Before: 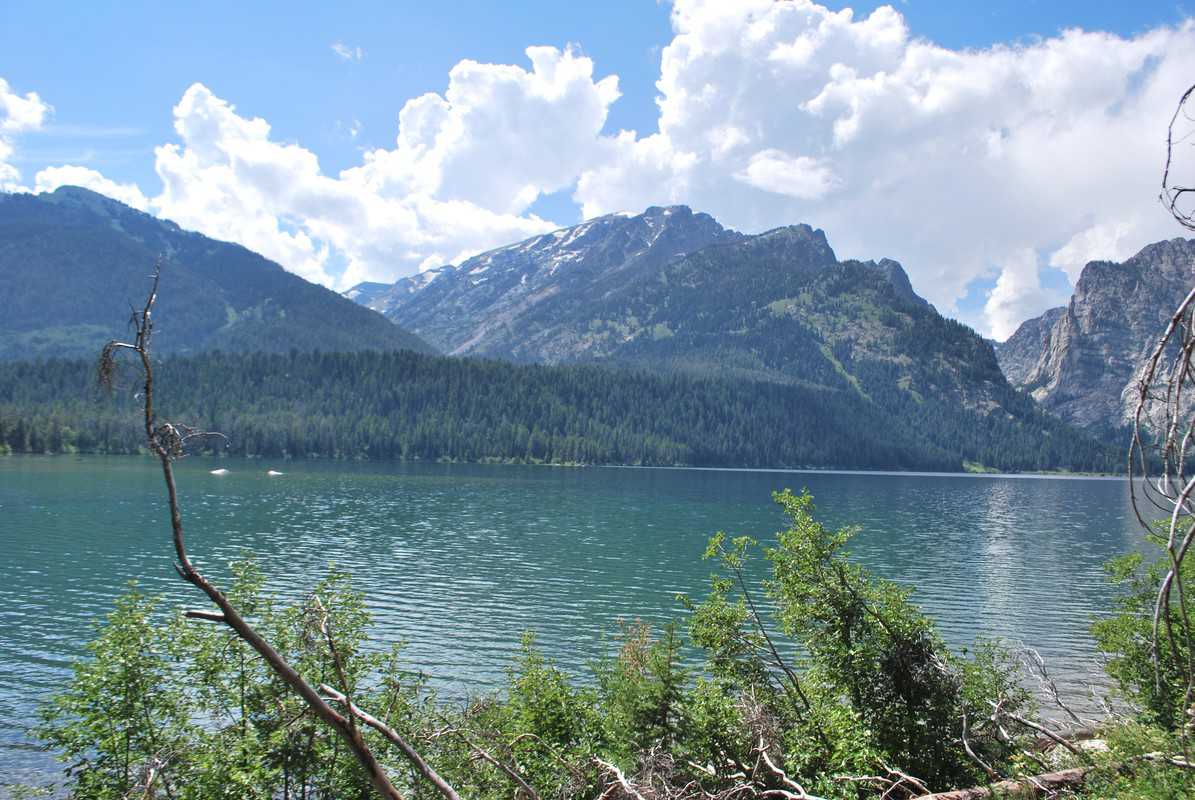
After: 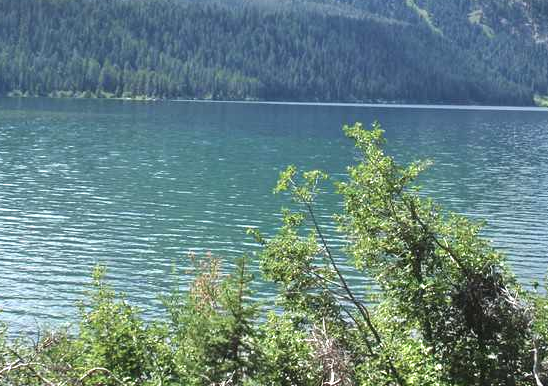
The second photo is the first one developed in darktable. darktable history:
crop: left 35.976%, top 45.819%, right 18.162%, bottom 5.807%
color zones: curves: ch0 [(0, 0.558) (0.143, 0.559) (0.286, 0.529) (0.429, 0.505) (0.571, 0.5) (0.714, 0.5) (0.857, 0.5) (1, 0.558)]; ch1 [(0, 0.469) (0.01, 0.469) (0.12, 0.446) (0.248, 0.469) (0.5, 0.5) (0.748, 0.5) (0.99, 0.469) (1, 0.469)]
exposure: exposure 0.766 EV, compensate highlight preservation false
contrast brightness saturation: contrast -0.08, brightness -0.04, saturation -0.11
